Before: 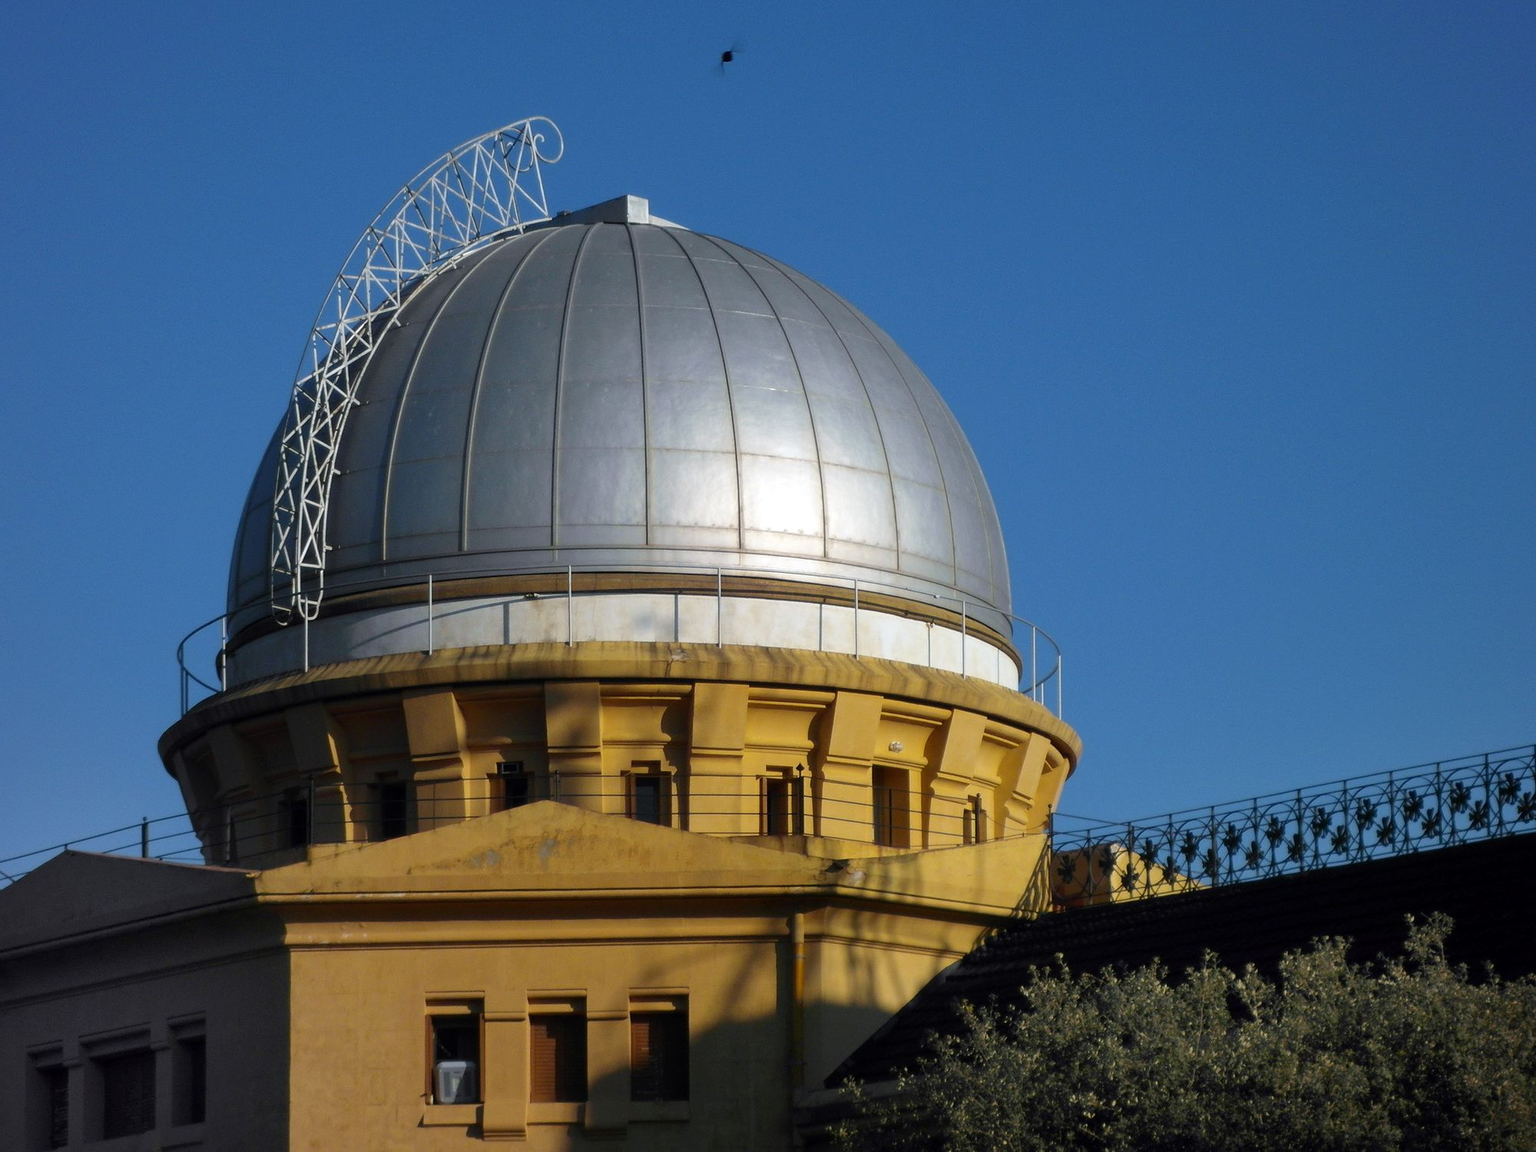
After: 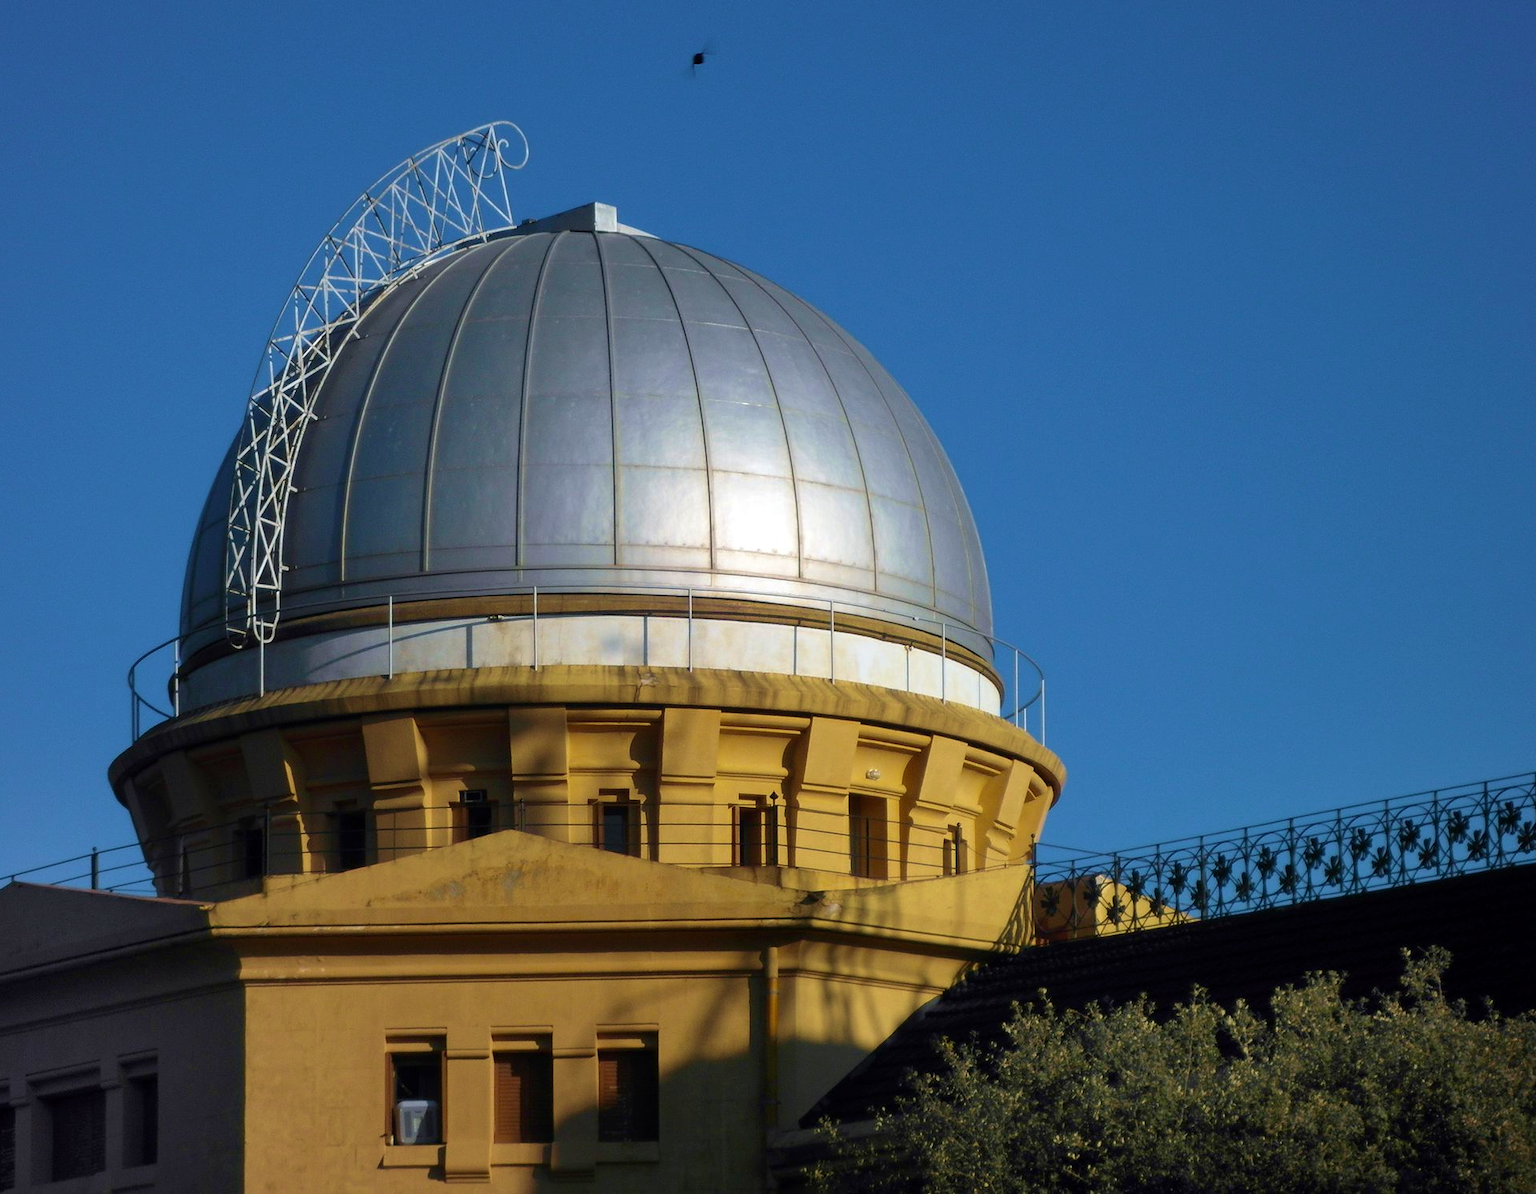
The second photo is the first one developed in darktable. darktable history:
crop and rotate: left 3.505%
velvia: strength 44.43%
